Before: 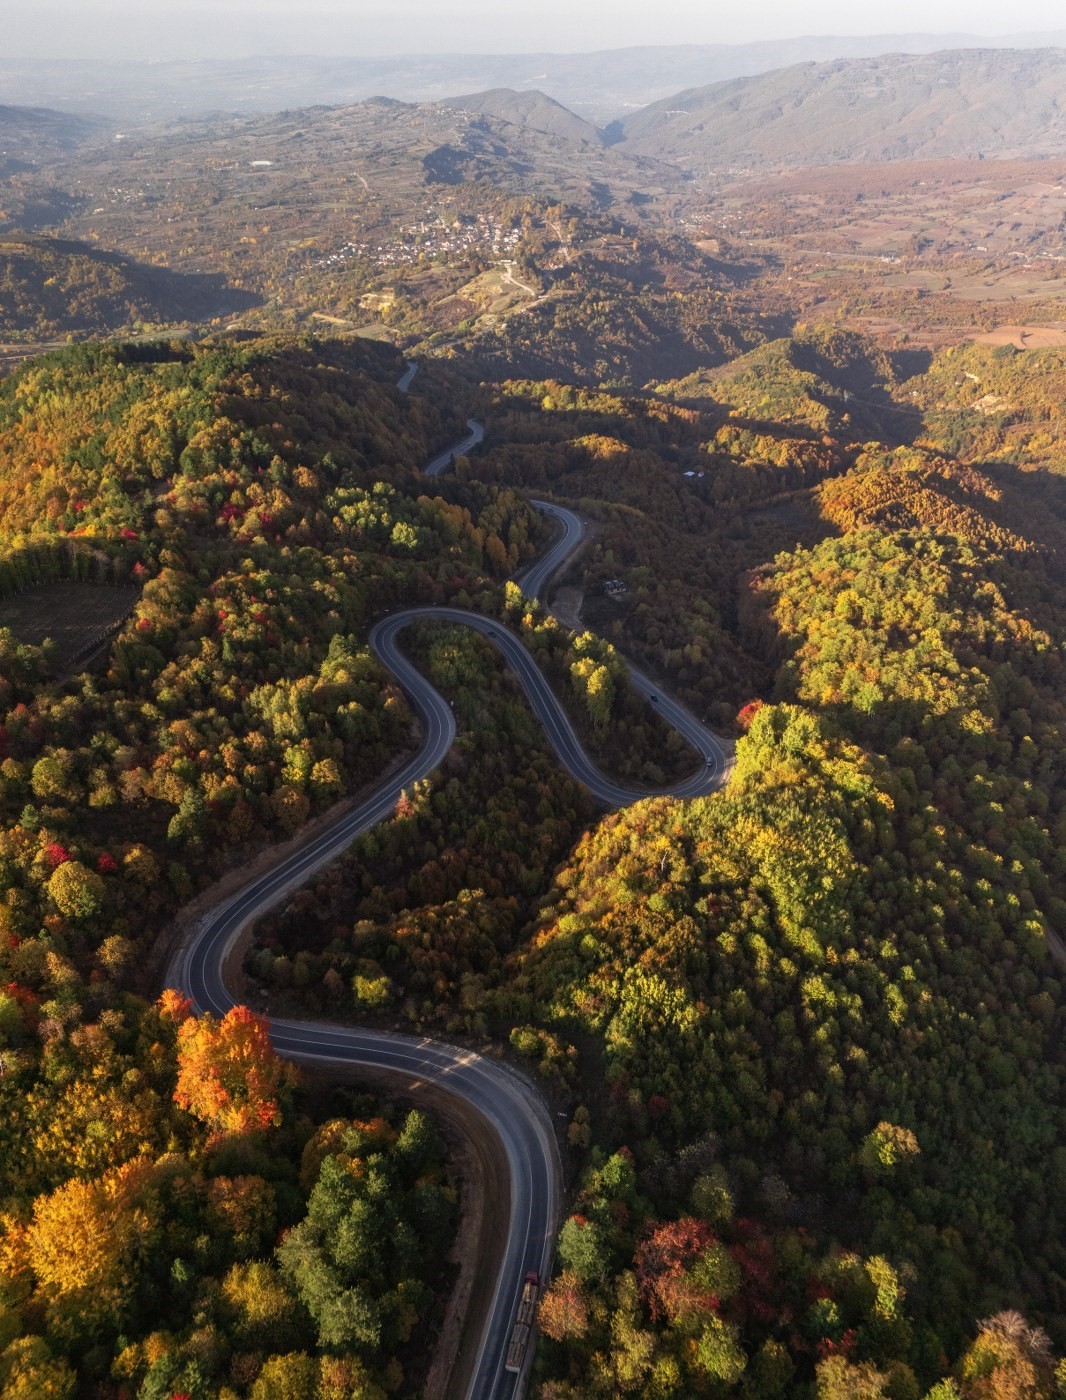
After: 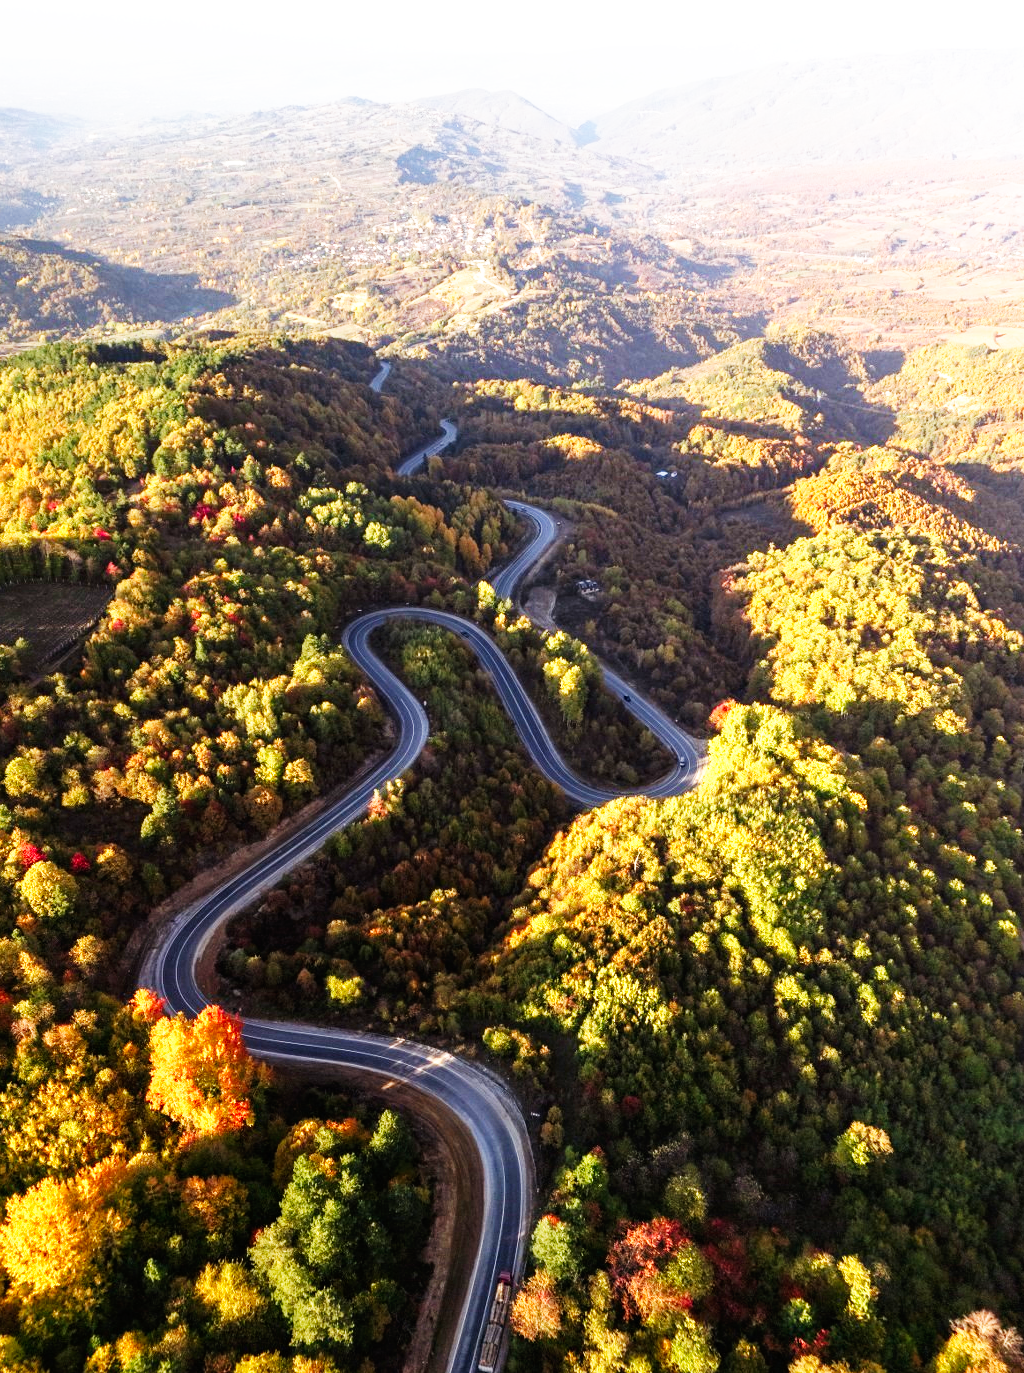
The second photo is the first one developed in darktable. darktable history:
exposure: black level correction 0.001, exposure 0.5 EV, compensate highlight preservation false
crop and rotate: left 2.587%, right 1.315%, bottom 1.871%
haze removal: strength 0.126, distance 0.251, compatibility mode true, adaptive false
base curve: curves: ch0 [(0, 0) (0.007, 0.004) (0.027, 0.03) (0.046, 0.07) (0.207, 0.54) (0.442, 0.872) (0.673, 0.972) (1, 1)], preserve colors none
